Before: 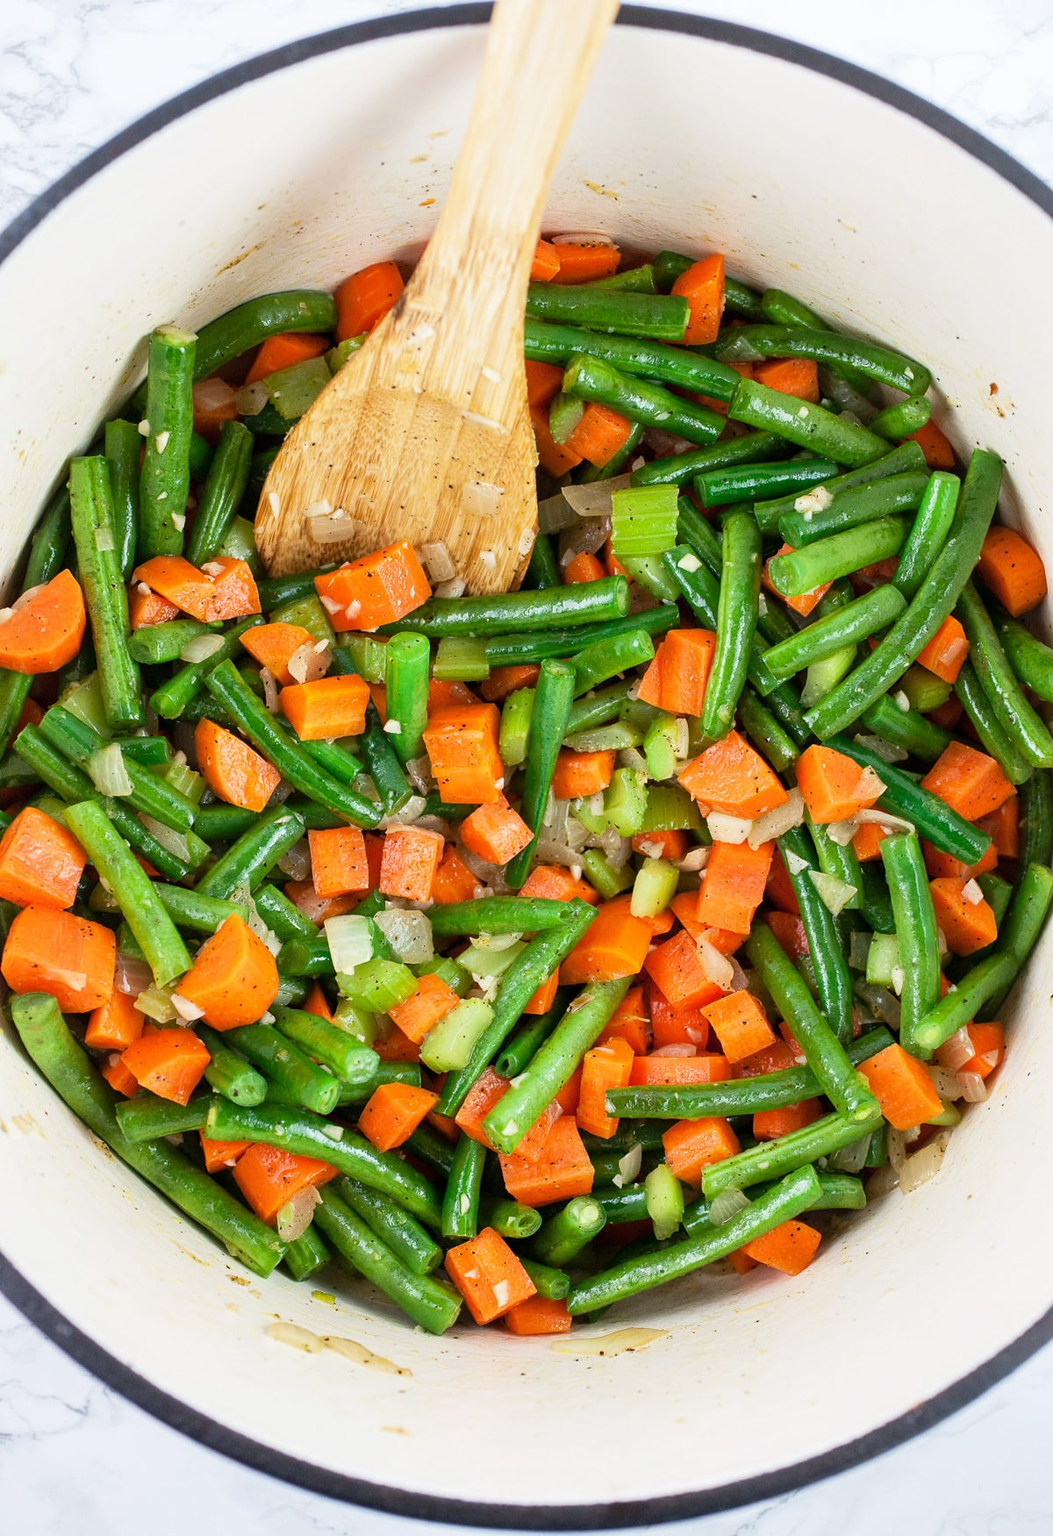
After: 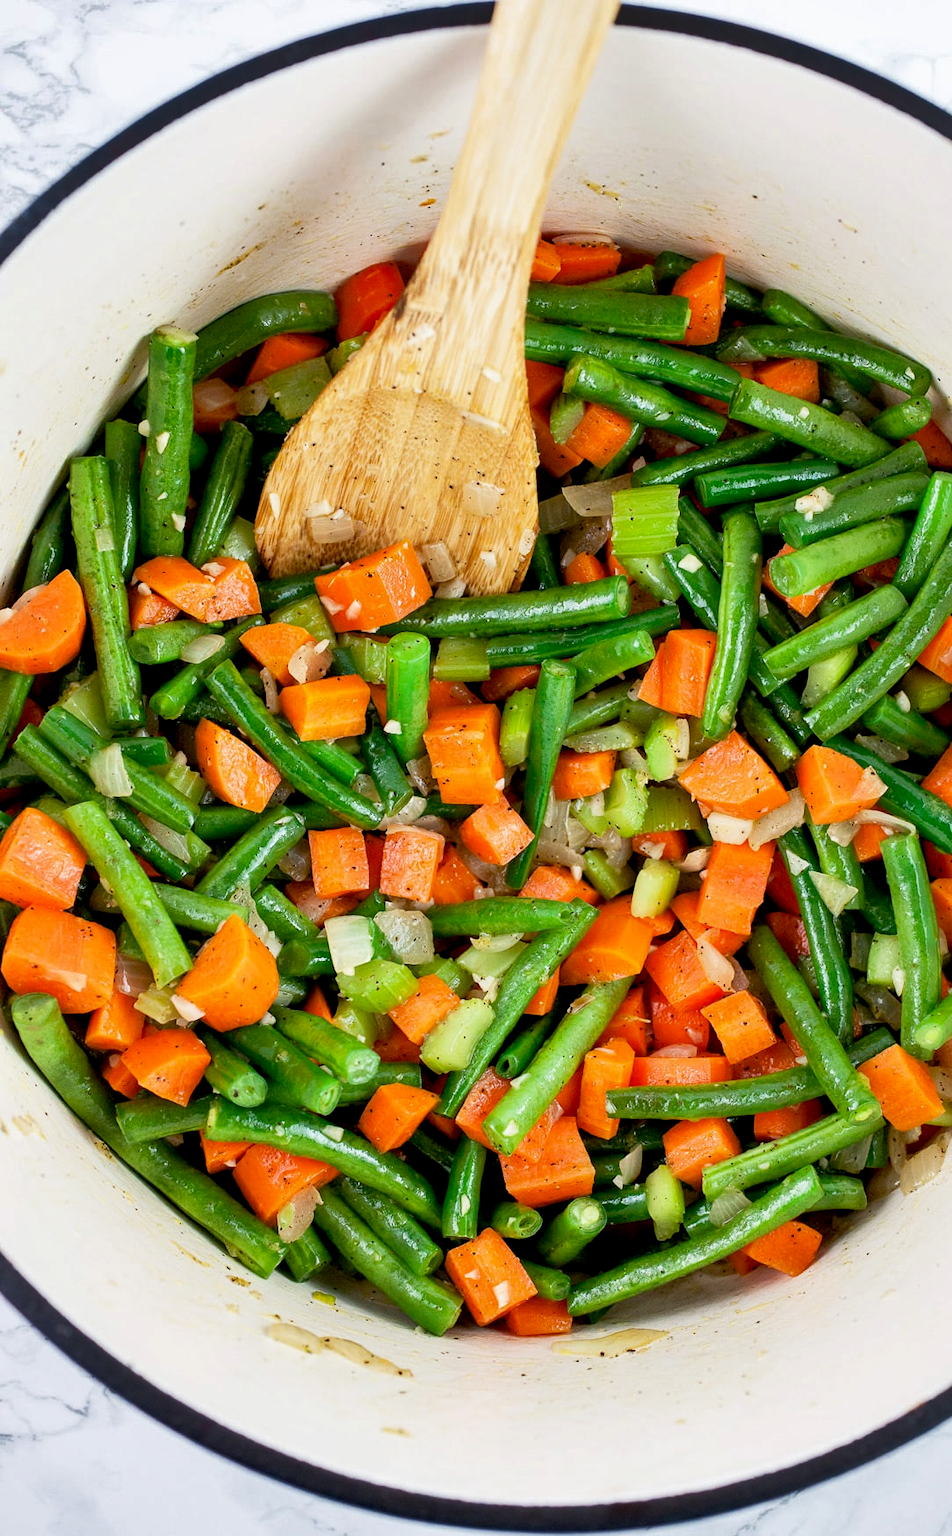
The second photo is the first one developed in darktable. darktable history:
shadows and highlights: soften with gaussian
exposure: black level correction 0.01, exposure 0.011 EV, compensate highlight preservation false
crop: right 9.509%, bottom 0.031%
